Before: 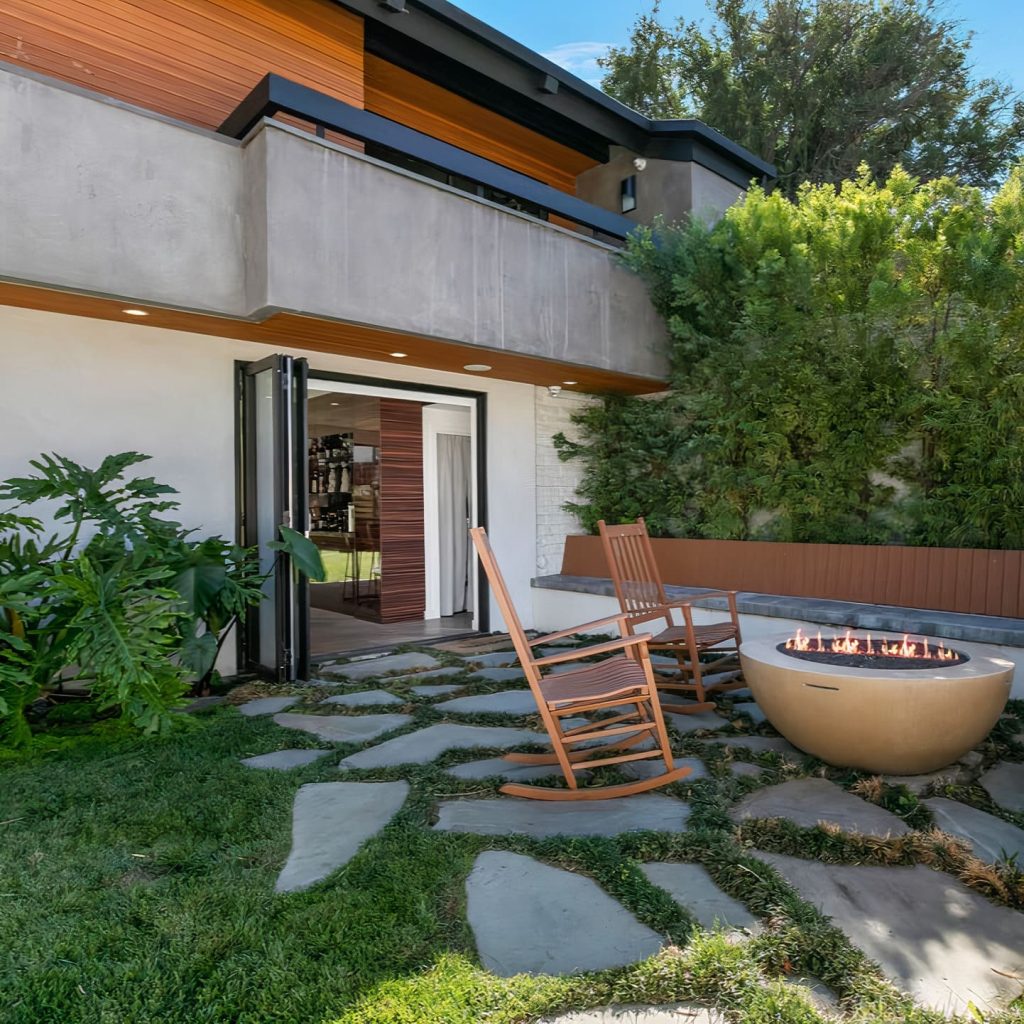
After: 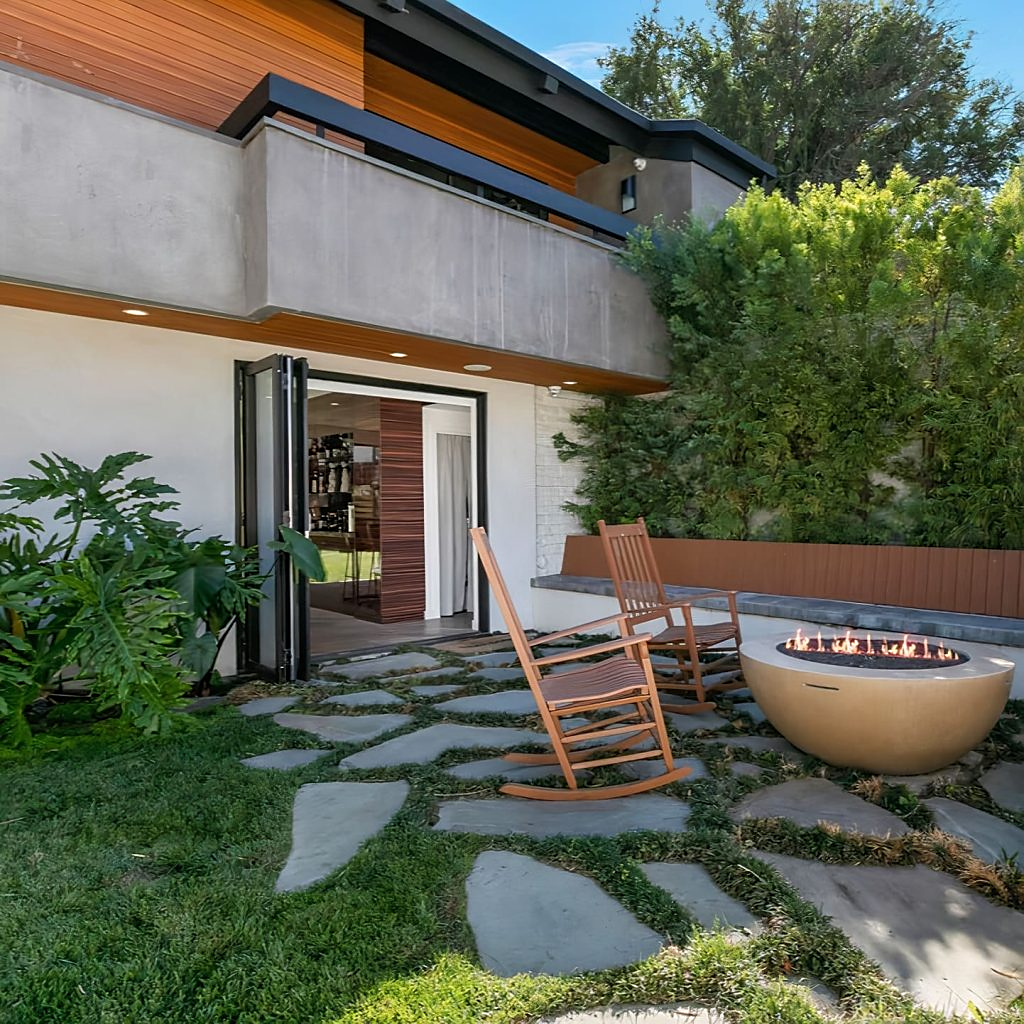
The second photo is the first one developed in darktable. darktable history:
sharpen: radius 1.896, amount 0.412, threshold 1.574
